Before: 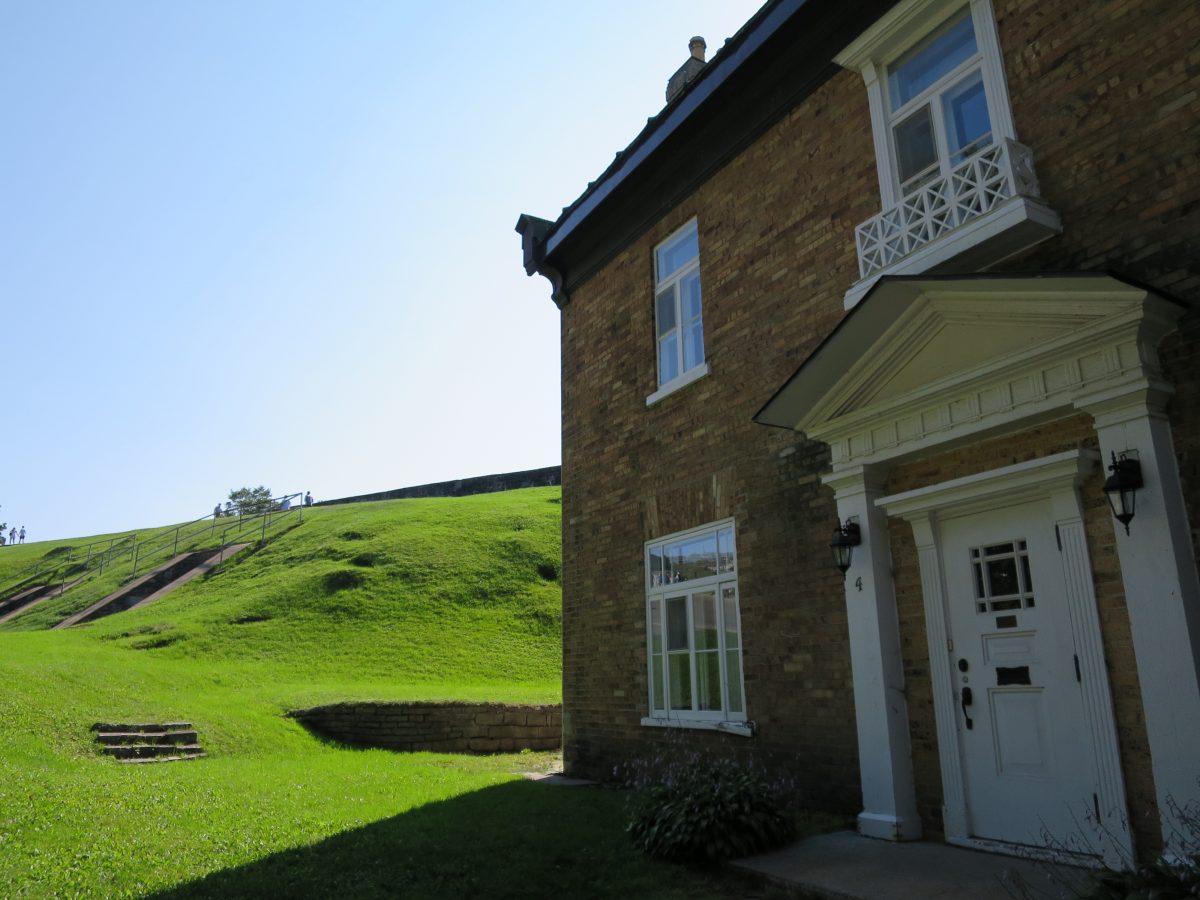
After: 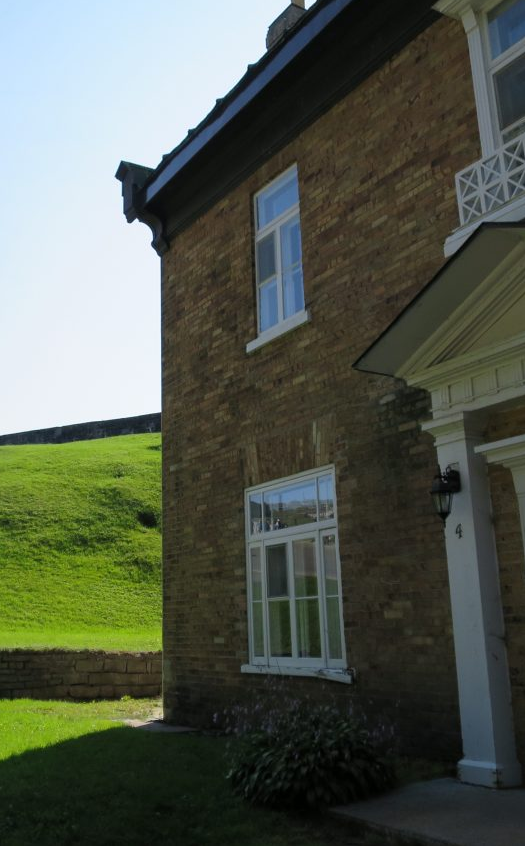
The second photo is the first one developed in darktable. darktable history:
crop: left 33.415%, top 5.959%, right 22.804%
